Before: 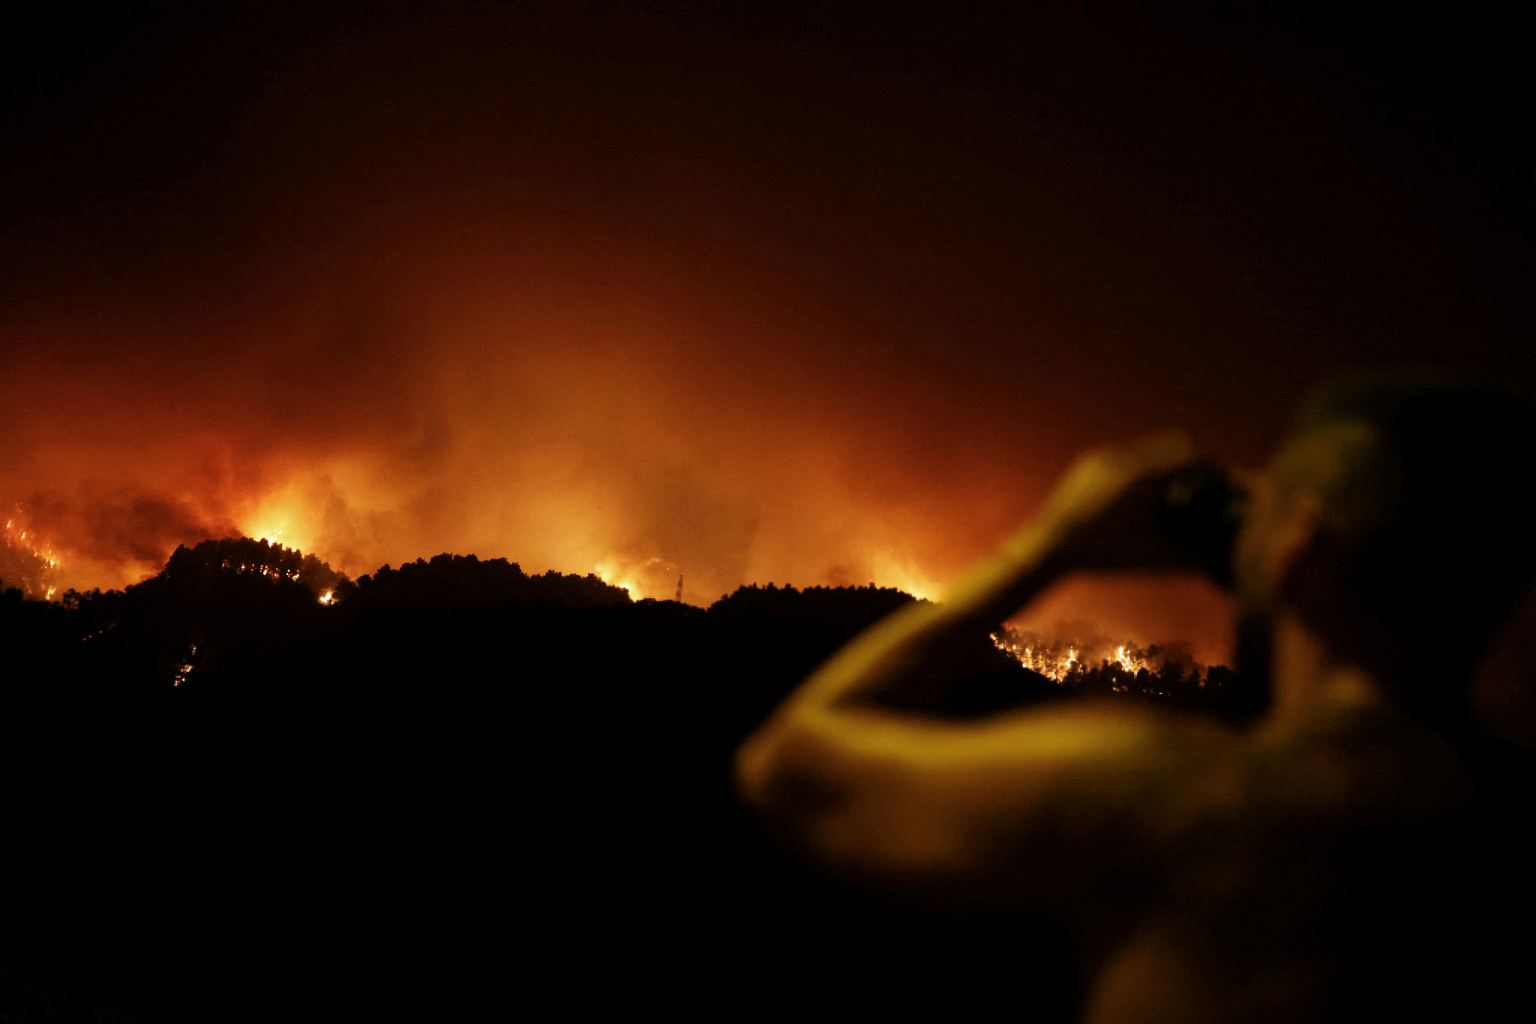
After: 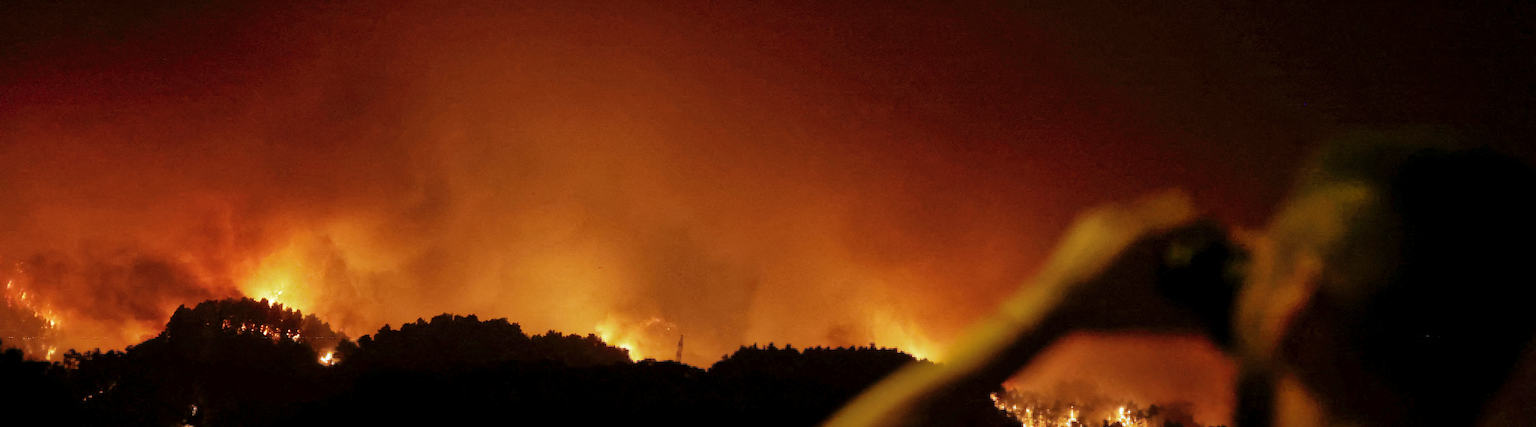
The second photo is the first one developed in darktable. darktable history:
shadows and highlights: on, module defaults
crop and rotate: top 23.485%, bottom 34.776%
sharpen: radius 1.373, amount 1.245, threshold 0.687
